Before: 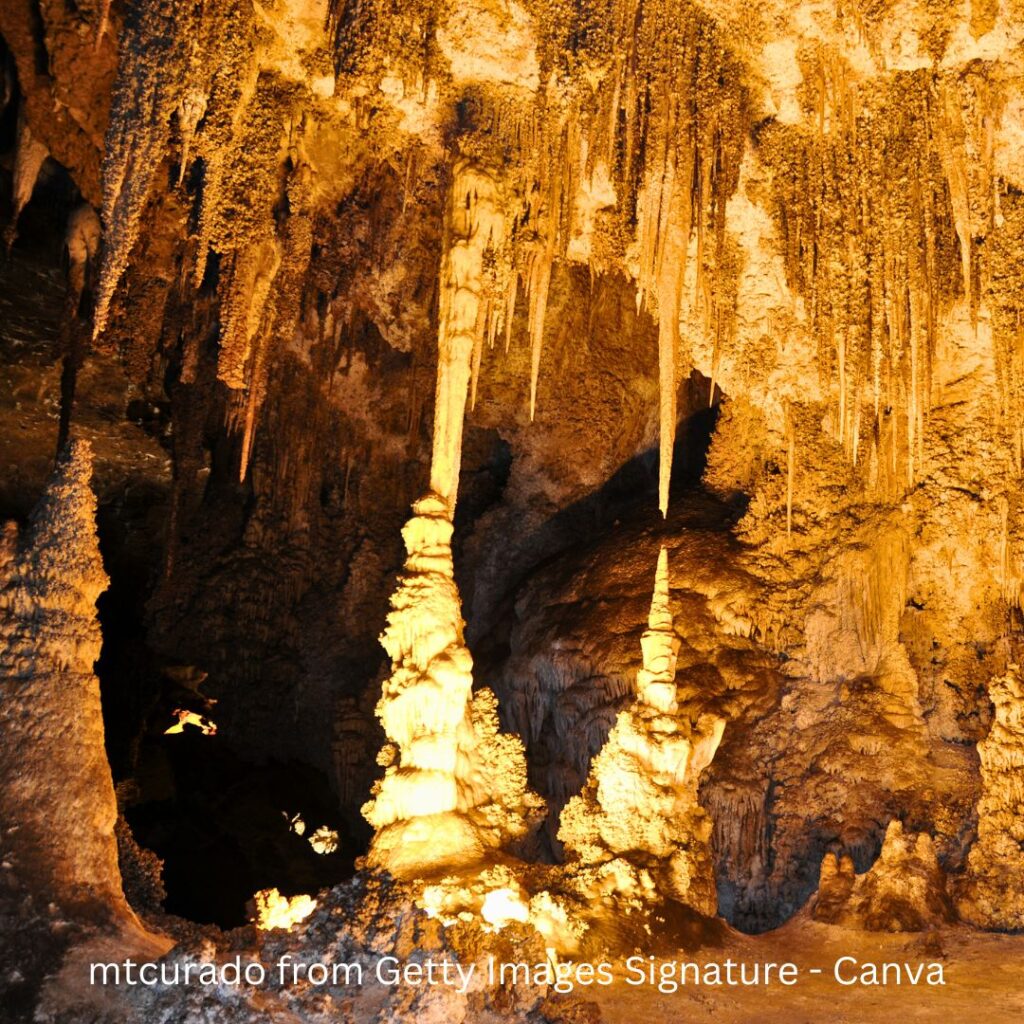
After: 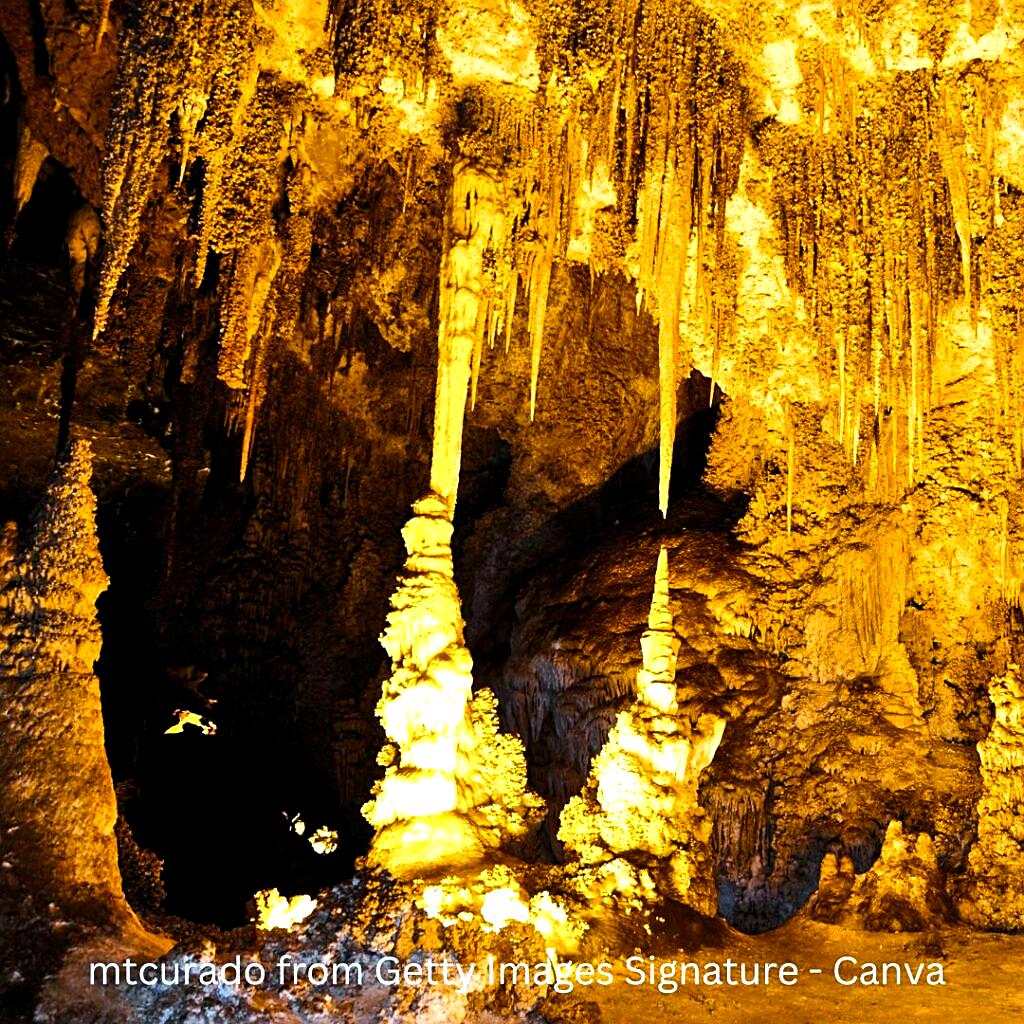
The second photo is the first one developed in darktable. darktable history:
exposure: compensate exposure bias true, compensate highlight preservation false
sharpen: on, module defaults
color balance rgb: global offset › luminance -0.357%, linear chroma grading › shadows 31.544%, linear chroma grading › global chroma -2.113%, linear chroma grading › mid-tones 4.291%, perceptual saturation grading › global saturation 39.15%, perceptual brilliance grading › highlights 17.431%, perceptual brilliance grading › mid-tones 31.426%, perceptual brilliance grading › shadows -31.285%, global vibrance 20%
color correction: highlights a* -9.87, highlights b* -21.6
